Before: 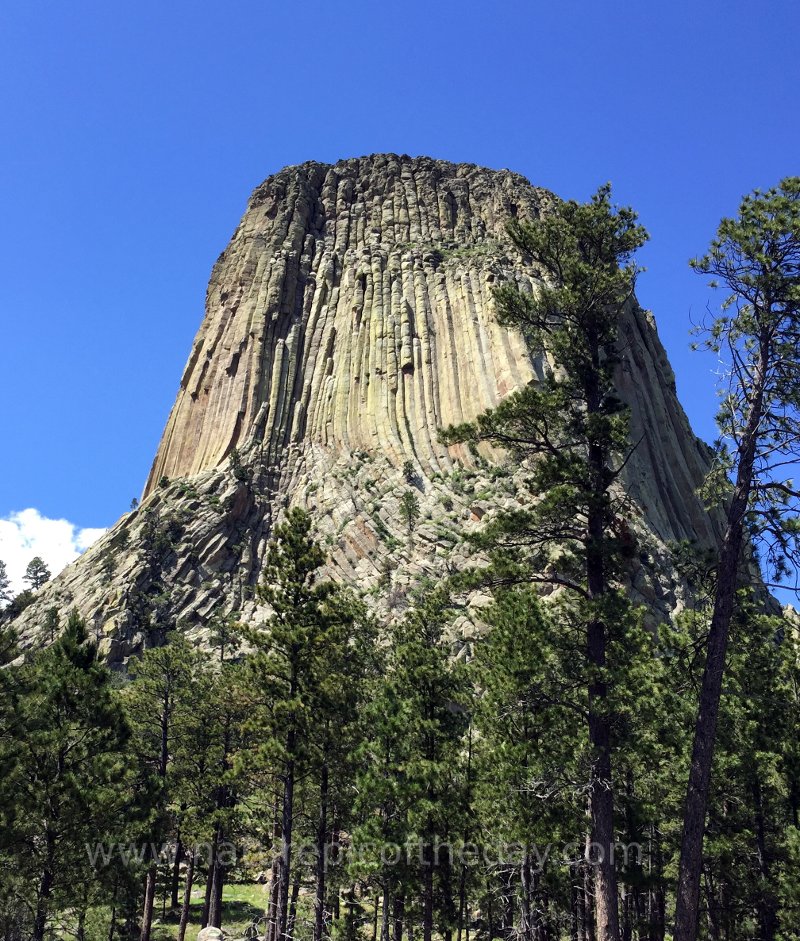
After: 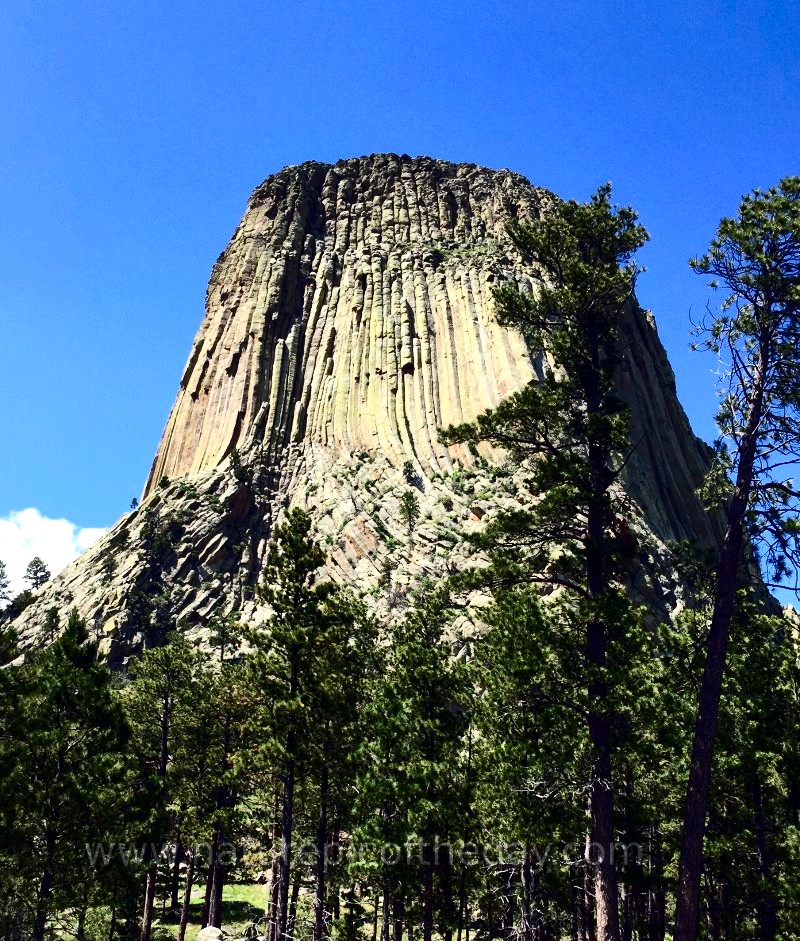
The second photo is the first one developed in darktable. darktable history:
exposure: exposure 0.217 EV, compensate highlight preservation false
contrast brightness saturation: contrast 0.32, brightness -0.08, saturation 0.17
